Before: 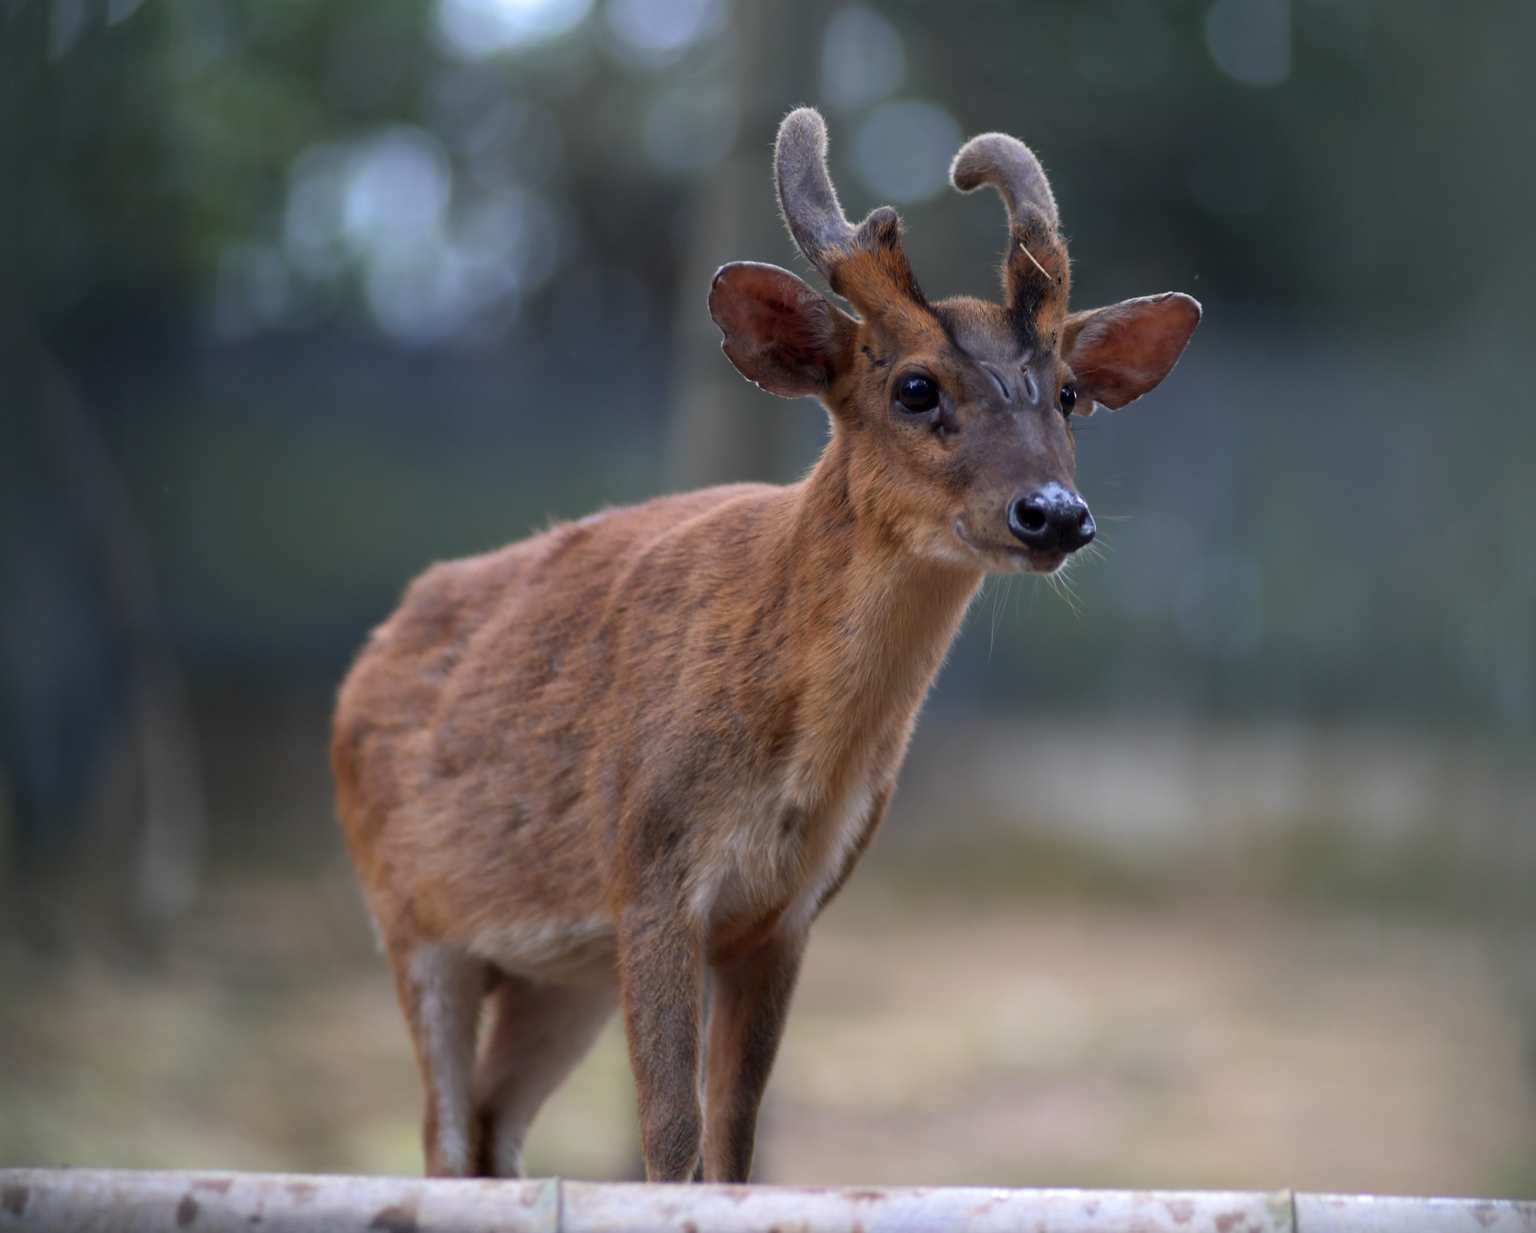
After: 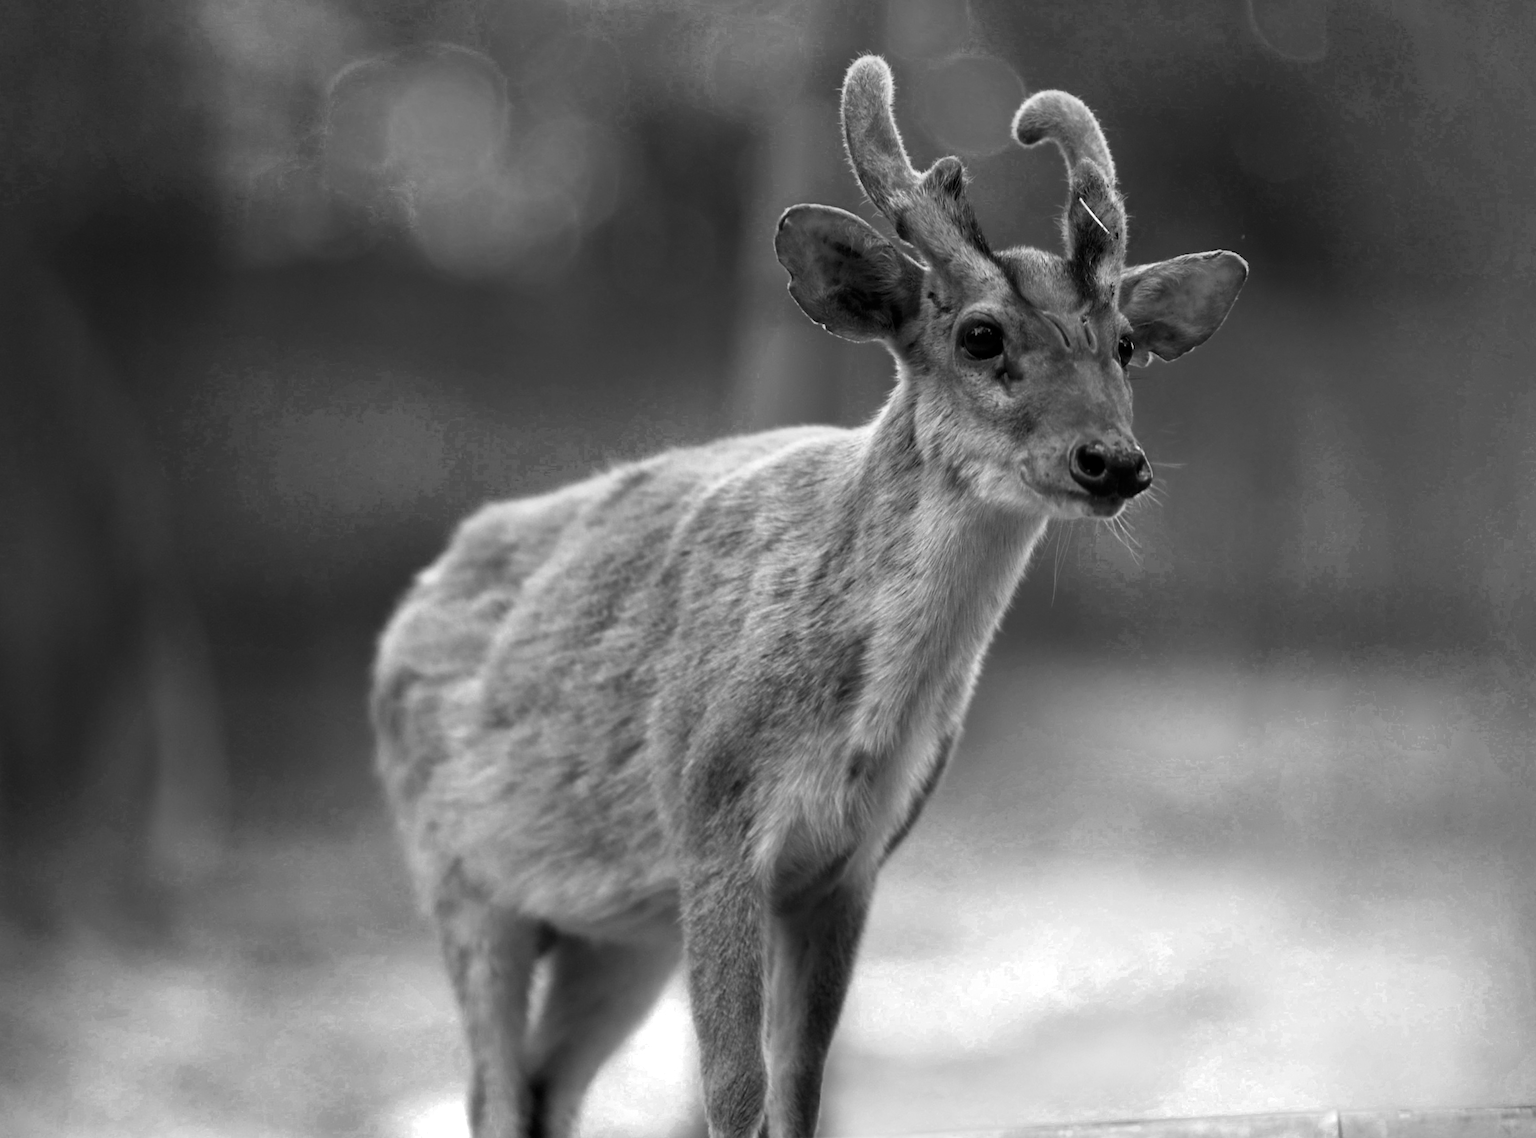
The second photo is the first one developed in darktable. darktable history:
white balance: red 0.983, blue 1.036
rotate and perspective: rotation -0.013°, lens shift (vertical) -0.027, lens shift (horizontal) 0.178, crop left 0.016, crop right 0.989, crop top 0.082, crop bottom 0.918
base curve: curves: ch0 [(0, 0) (0.005, 0.002) (0.193, 0.295) (0.399, 0.664) (0.75, 0.928) (1, 1)]
color zones: curves: ch0 [(0, 0.554) (0.146, 0.662) (0.293, 0.86) (0.503, 0.774) (0.637, 0.106) (0.74, 0.072) (0.866, 0.488) (0.998, 0.569)]; ch1 [(0, 0) (0.143, 0) (0.286, 0) (0.429, 0) (0.571, 0) (0.714, 0) (0.857, 0)]
